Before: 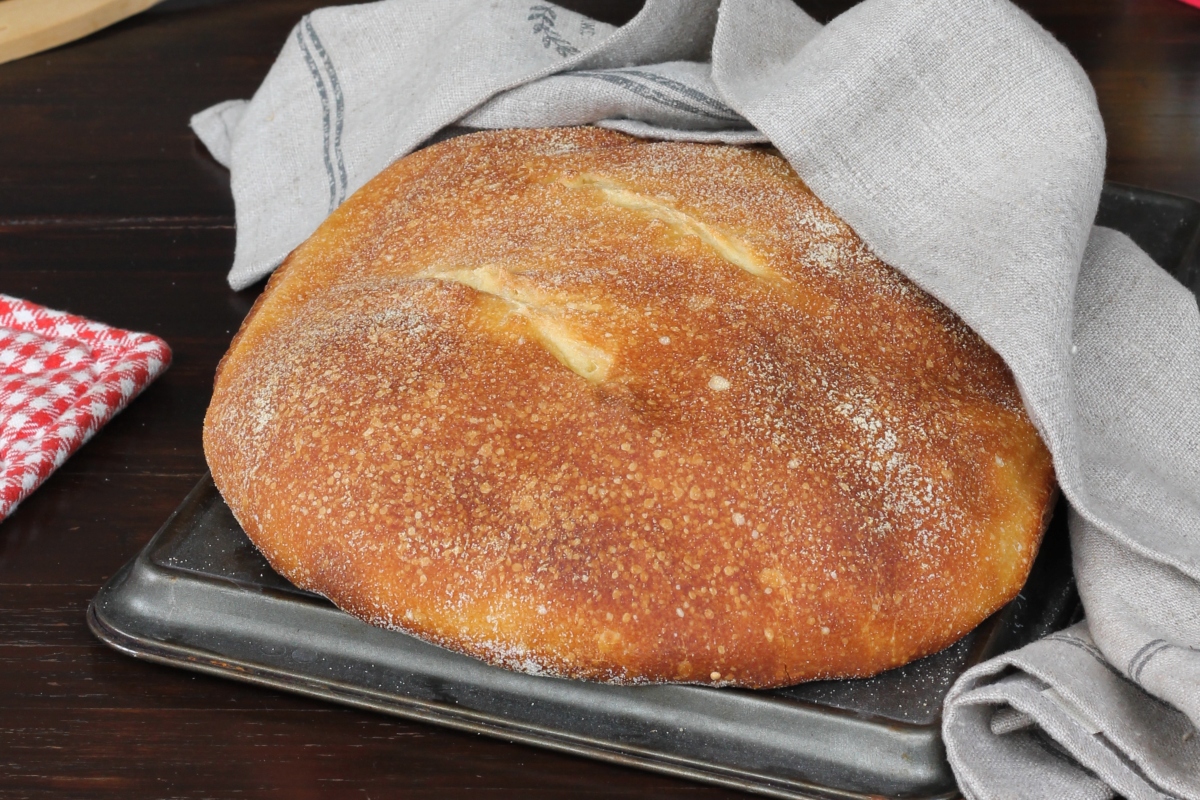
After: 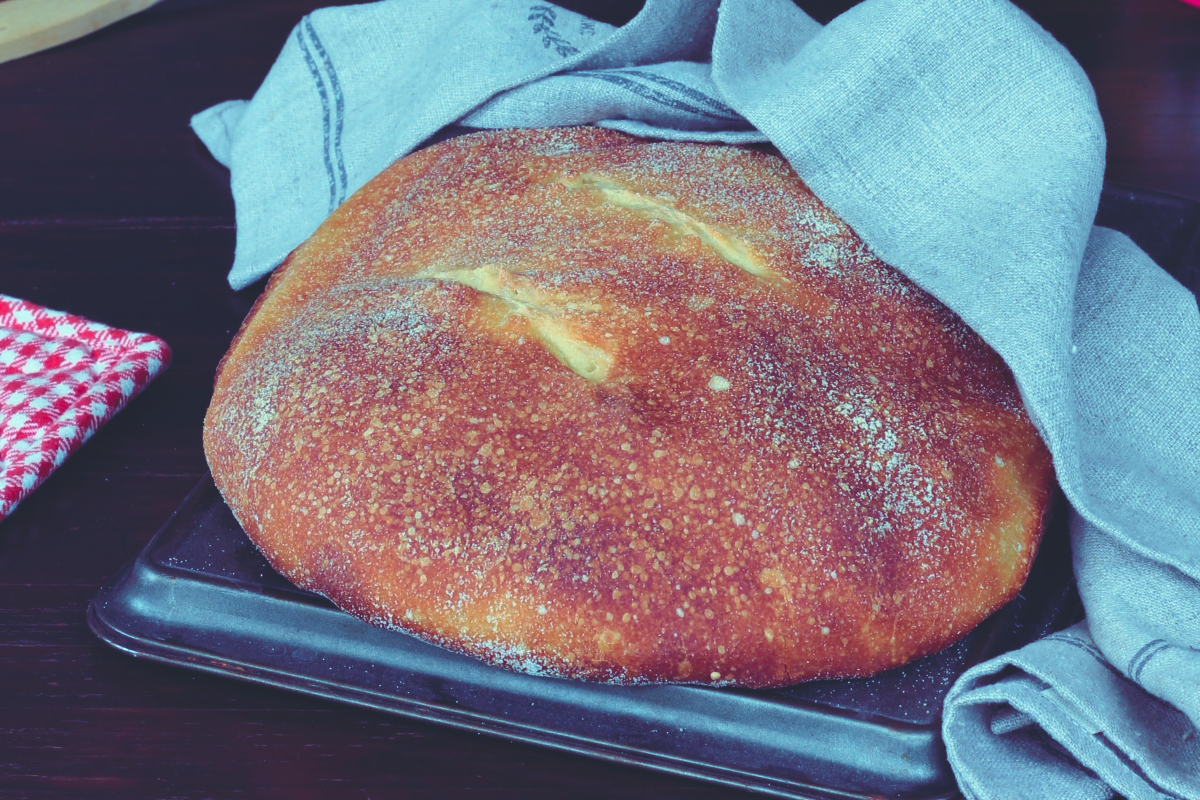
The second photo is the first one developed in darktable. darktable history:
rgb curve: curves: ch0 [(0, 0.186) (0.314, 0.284) (0.576, 0.466) (0.805, 0.691) (0.936, 0.886)]; ch1 [(0, 0.186) (0.314, 0.284) (0.581, 0.534) (0.771, 0.746) (0.936, 0.958)]; ch2 [(0, 0.216) (0.275, 0.39) (1, 1)], mode RGB, independent channels, compensate middle gray true, preserve colors none
tone curve: curves: ch0 [(0, 0.011) (0.139, 0.106) (0.295, 0.271) (0.499, 0.523) (0.739, 0.782) (0.857, 0.879) (1, 0.967)]; ch1 [(0, 0) (0.291, 0.229) (0.394, 0.365) (0.469, 0.456) (0.507, 0.504) (0.527, 0.546) (0.571, 0.614) (0.725, 0.779) (1, 1)]; ch2 [(0, 0) (0.125, 0.089) (0.35, 0.317) (0.437, 0.42) (0.502, 0.499) (0.537, 0.551) (0.613, 0.636) (1, 1)], color space Lab, independent channels, preserve colors none
